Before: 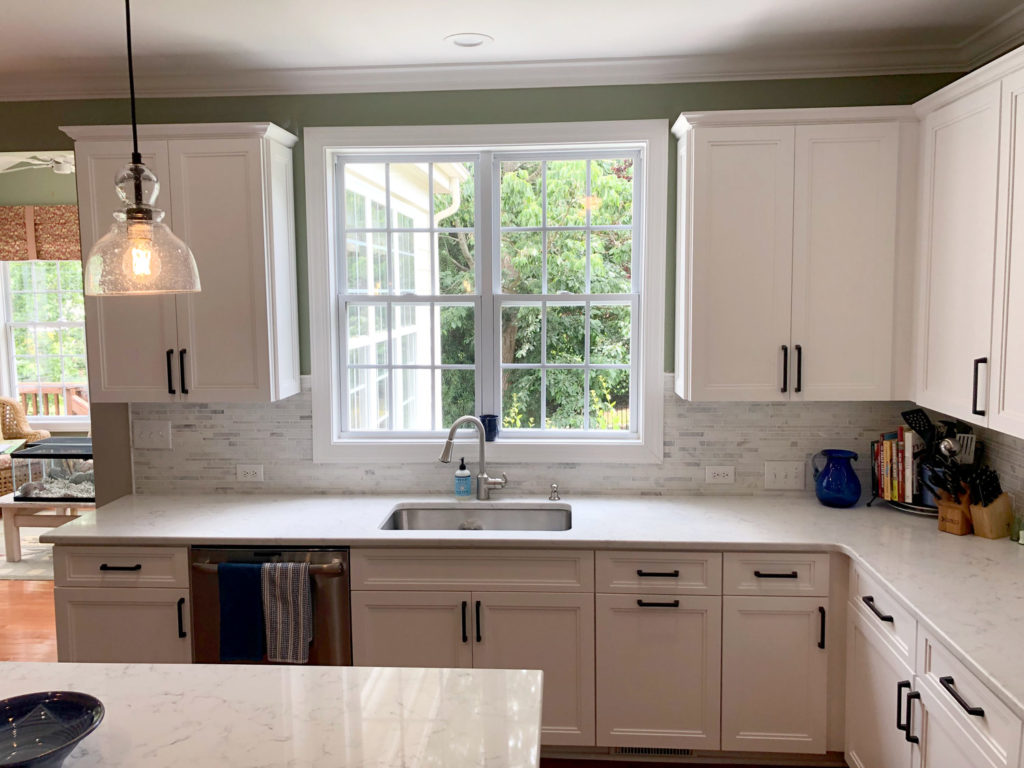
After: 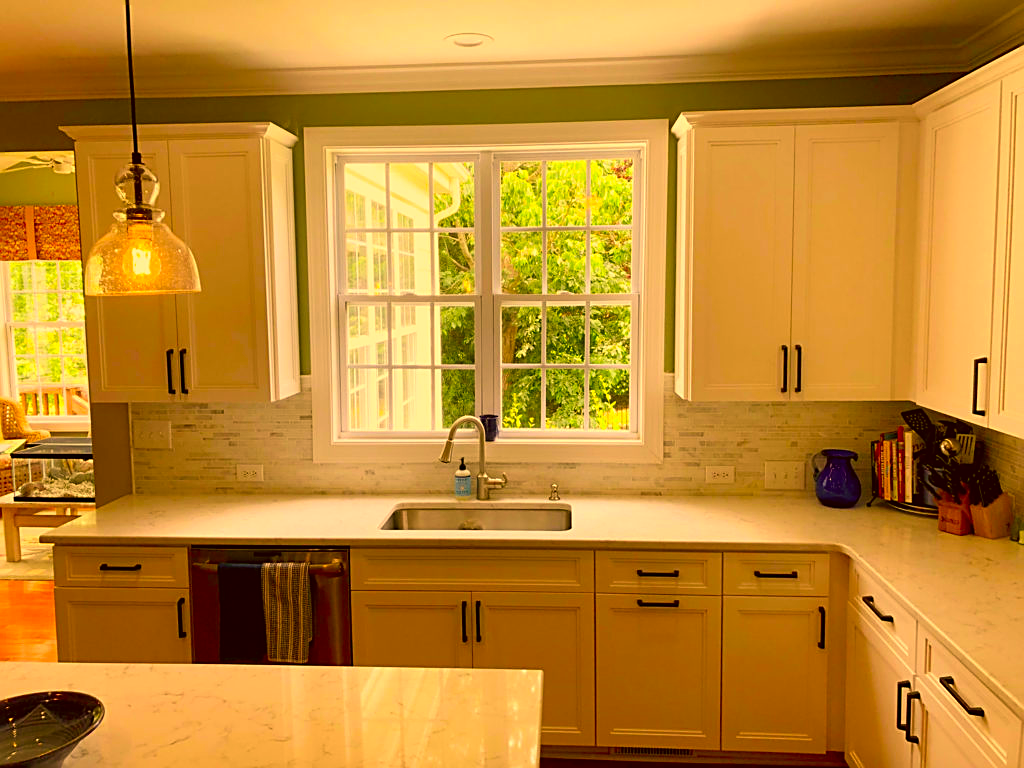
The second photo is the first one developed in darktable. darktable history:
sharpen: on, module defaults
color correction: highlights a* 10.4, highlights b* 29.97, shadows a* 2.74, shadows b* 16.85, saturation 1.76
